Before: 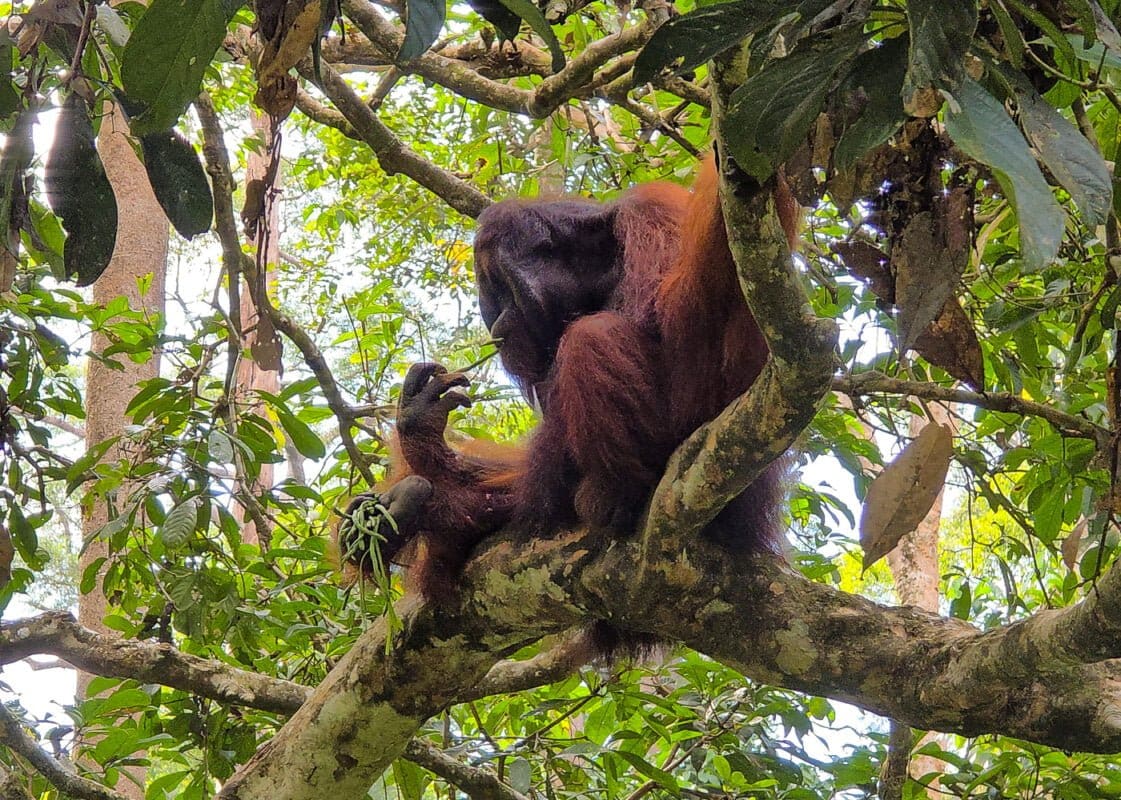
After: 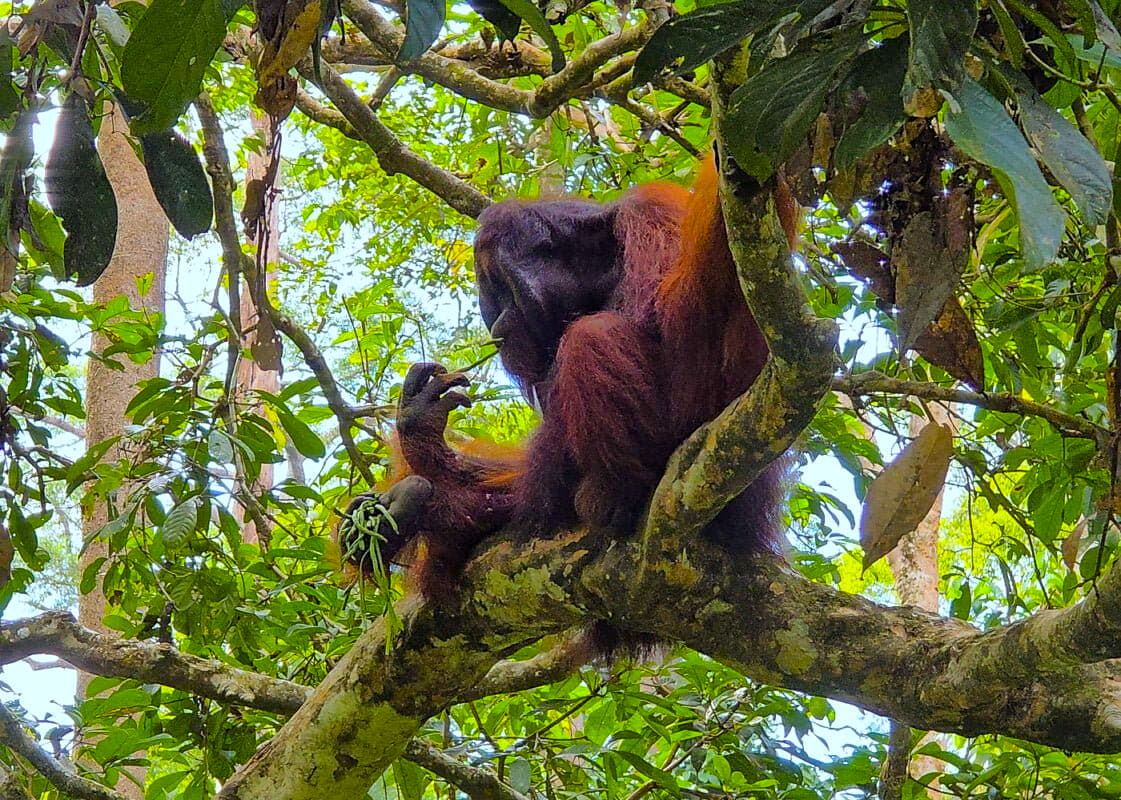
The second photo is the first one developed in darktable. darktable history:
color balance rgb: linear chroma grading › global chroma 15%, perceptual saturation grading › global saturation 30%
sharpen: amount 0.2
white balance: red 0.925, blue 1.046
